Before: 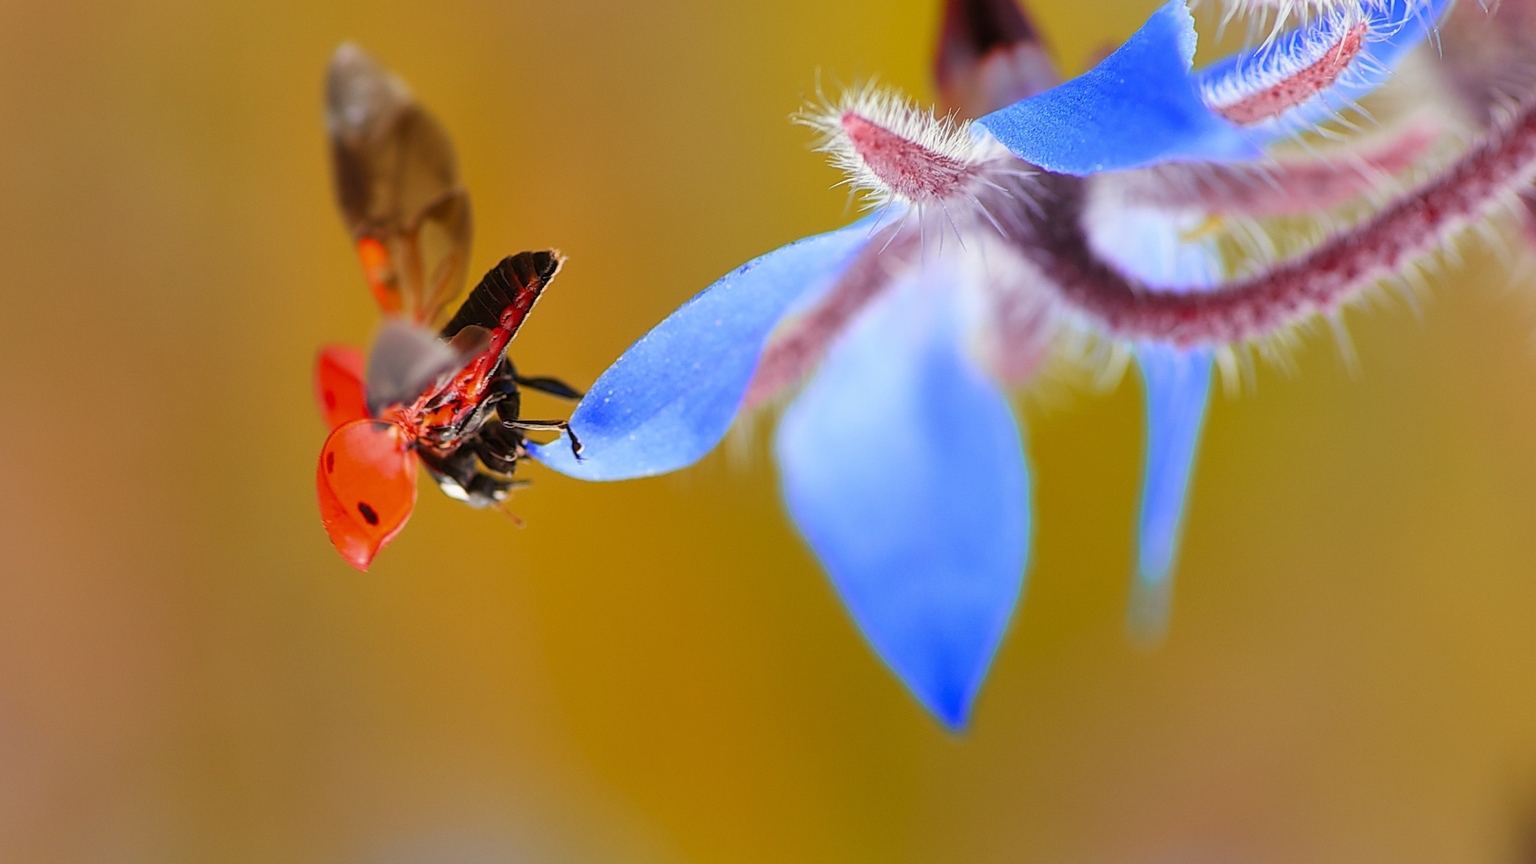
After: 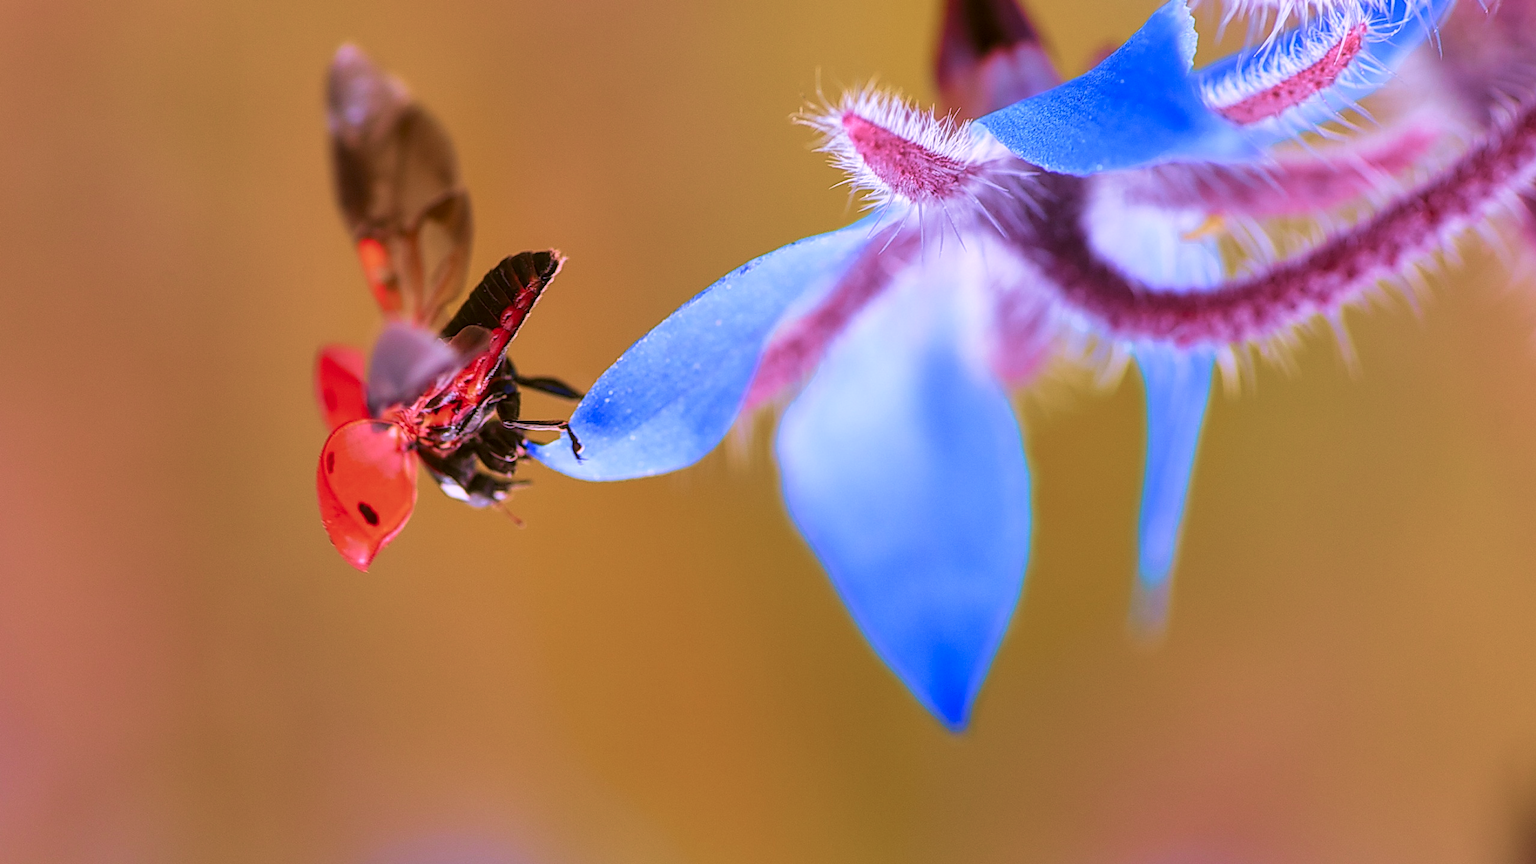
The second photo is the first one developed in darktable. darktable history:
color correction: highlights a* 15.03, highlights b* -25.07
local contrast: on, module defaults
color balance: lift [1.004, 1.002, 1.002, 0.998], gamma [1, 1.007, 1.002, 0.993], gain [1, 0.977, 1.013, 1.023], contrast -3.64%
velvia: strength 56%
